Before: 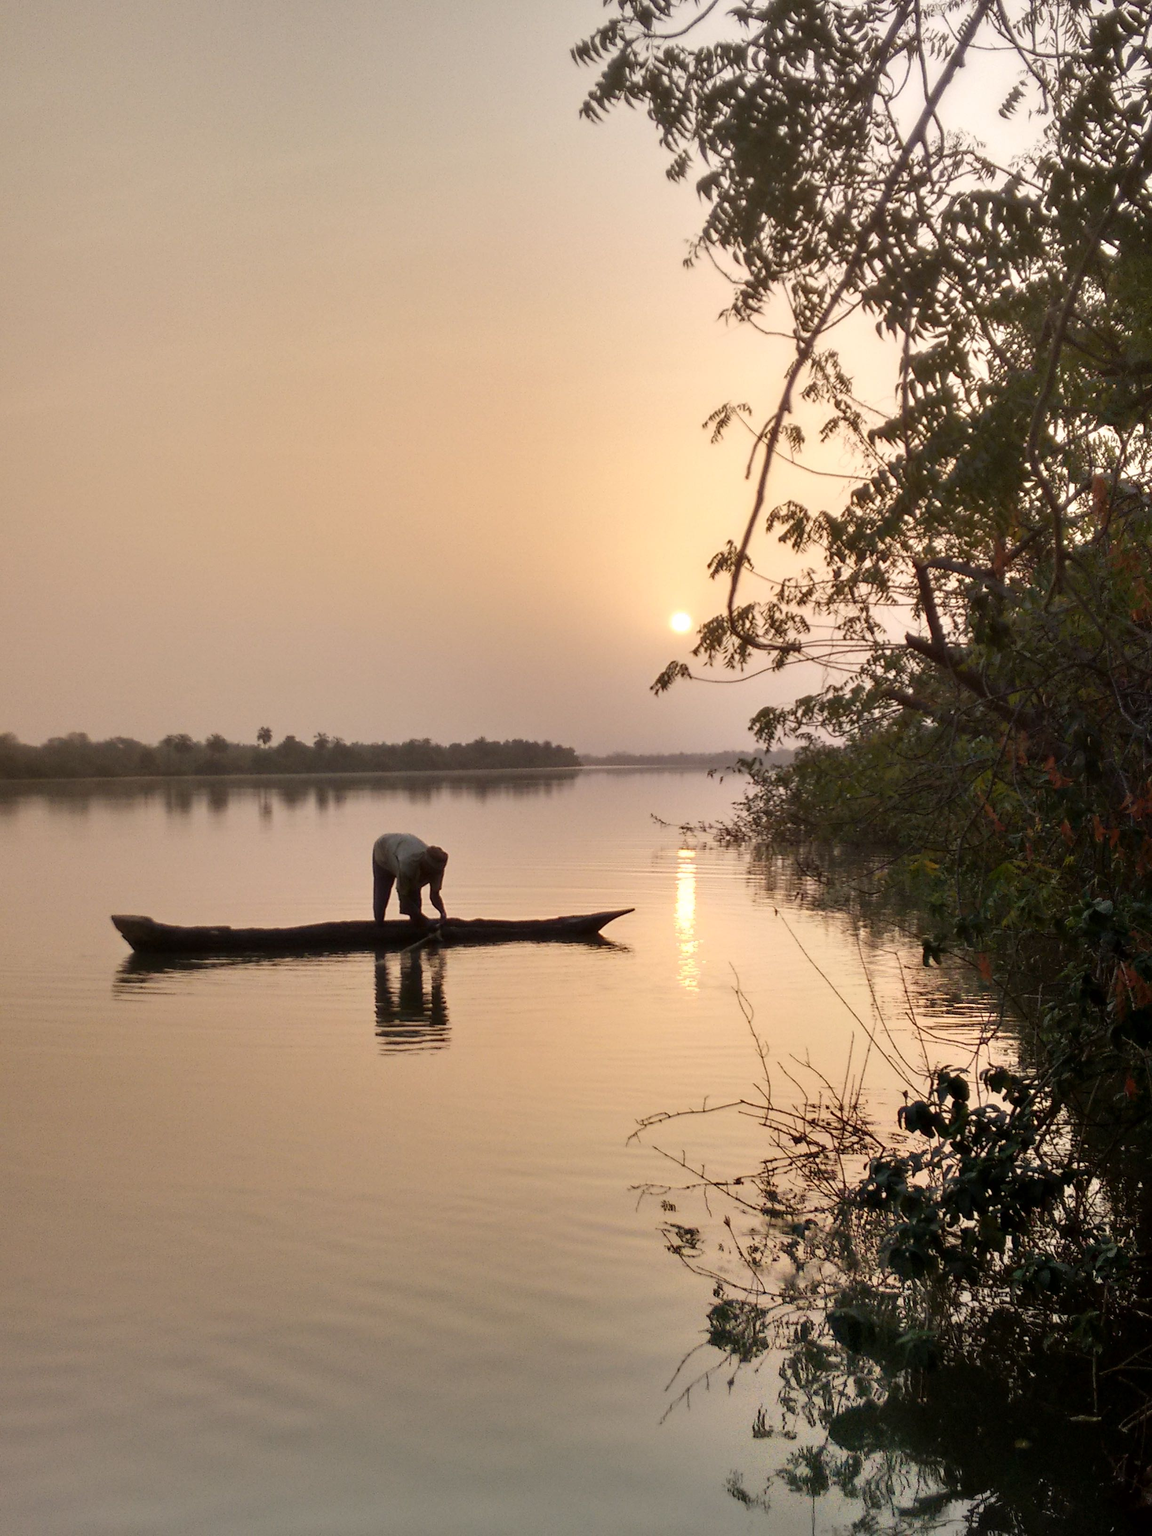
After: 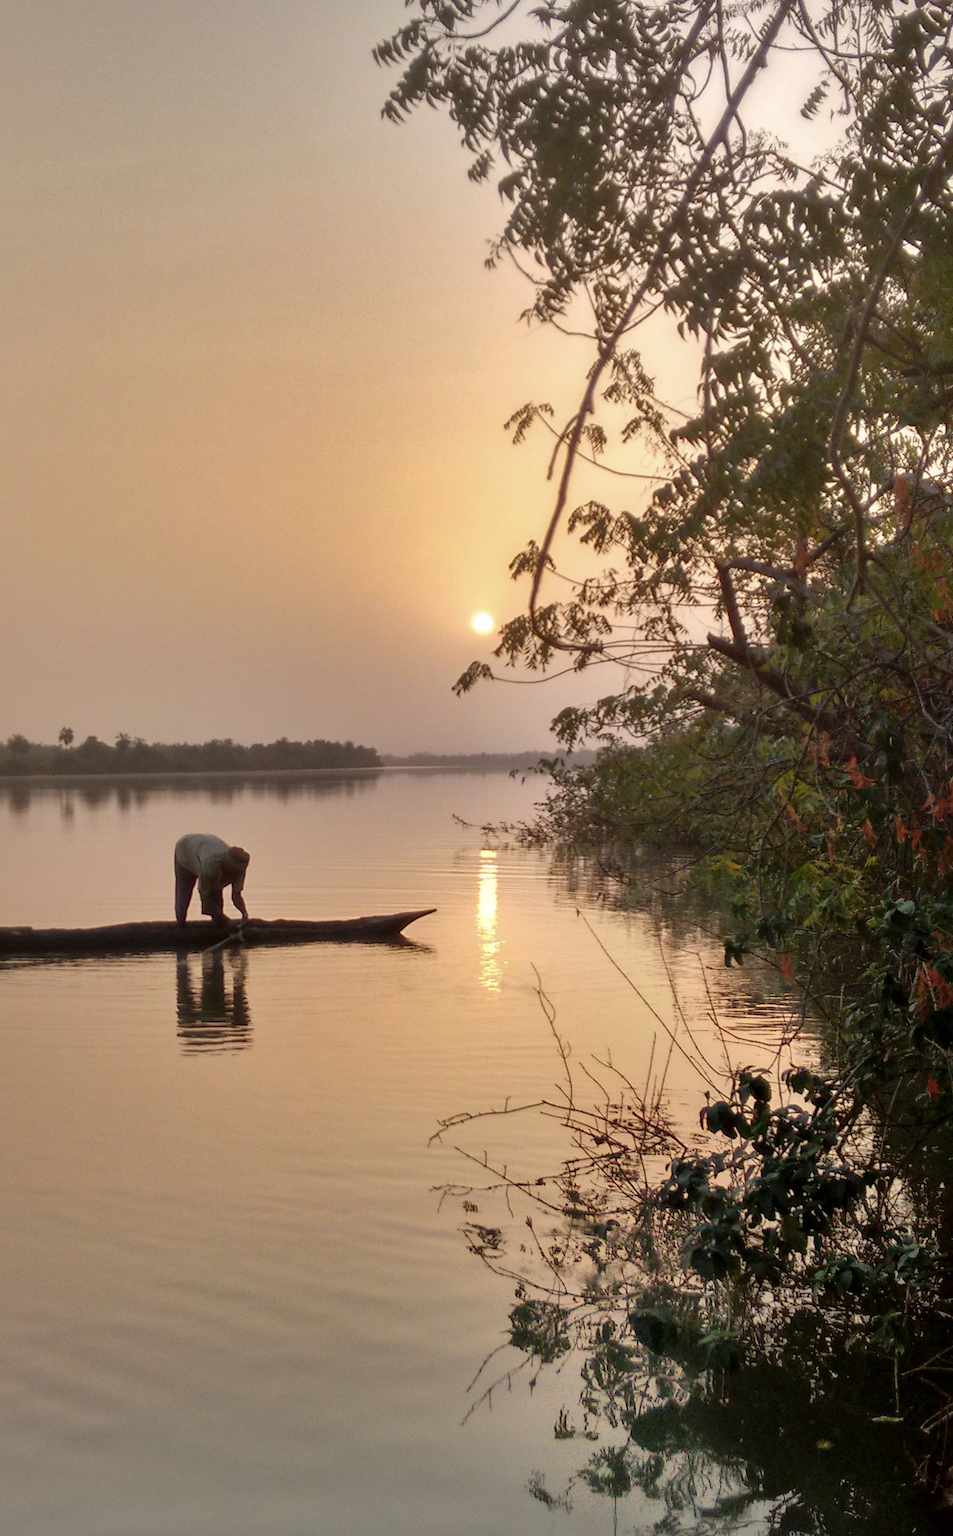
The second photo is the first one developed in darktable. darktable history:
shadows and highlights: on, module defaults
crop: left 17.248%, bottom 0.026%
